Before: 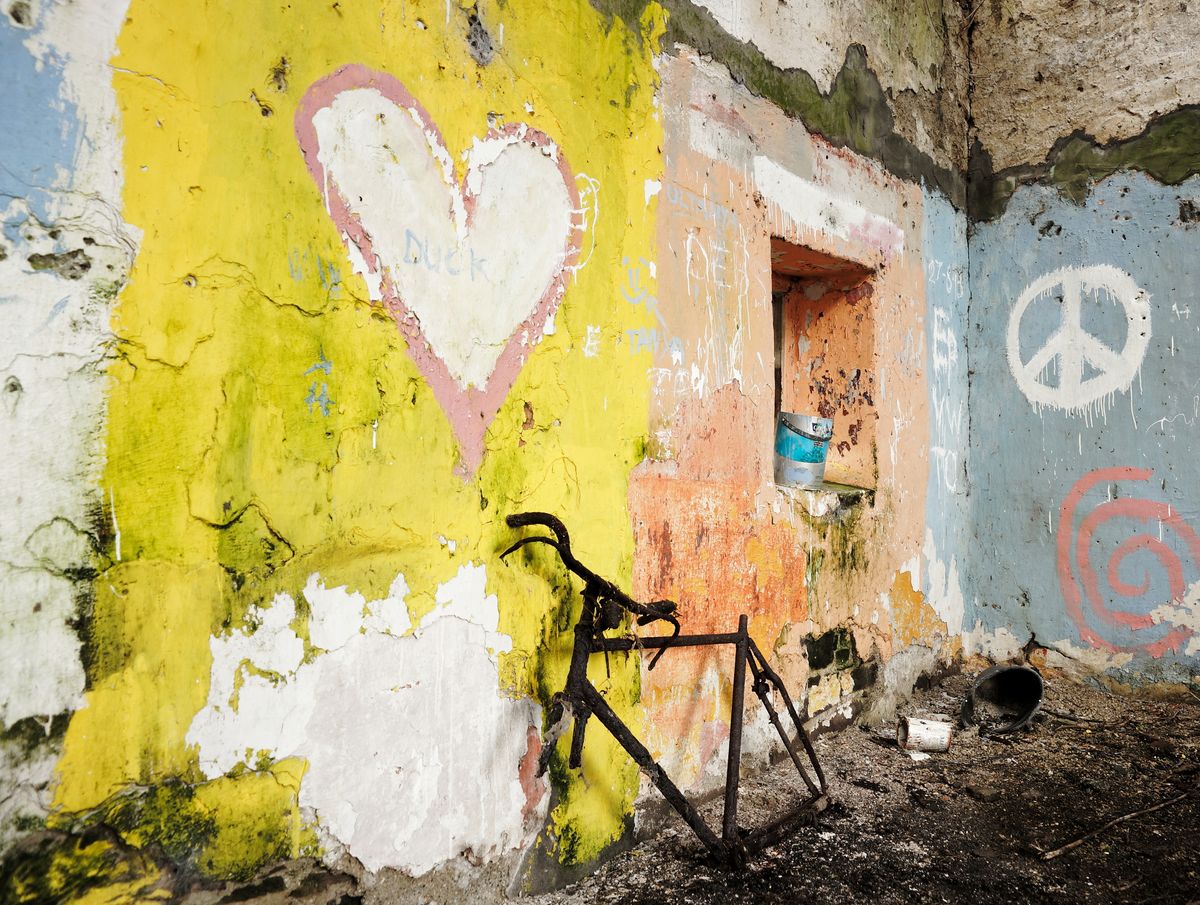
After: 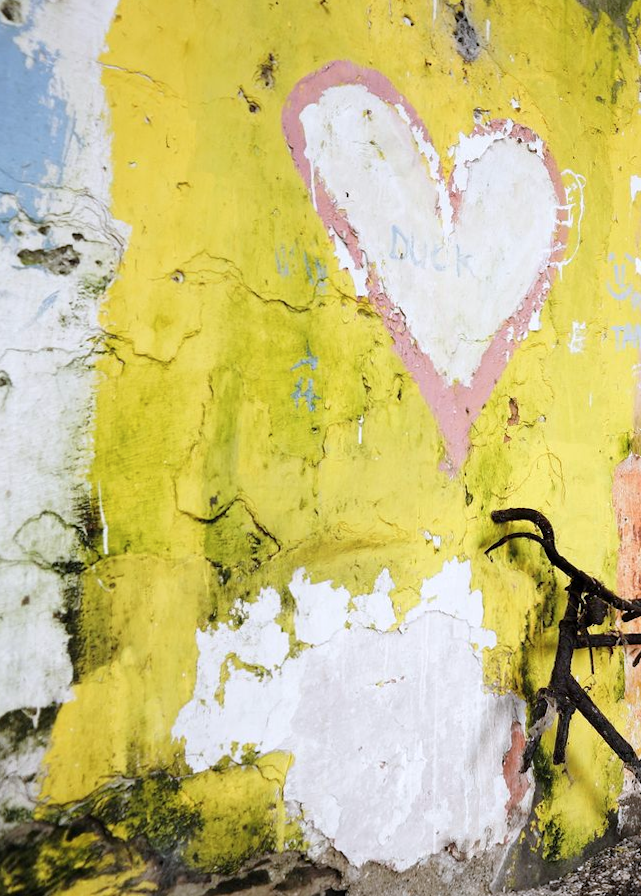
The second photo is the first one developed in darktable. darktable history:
crop: left 0.587%, right 45.588%, bottom 0.086%
color calibration: illuminant as shot in camera, x 0.358, y 0.373, temperature 4628.91 K
rotate and perspective: rotation 0.192°, lens shift (horizontal) -0.015, crop left 0.005, crop right 0.996, crop top 0.006, crop bottom 0.99
